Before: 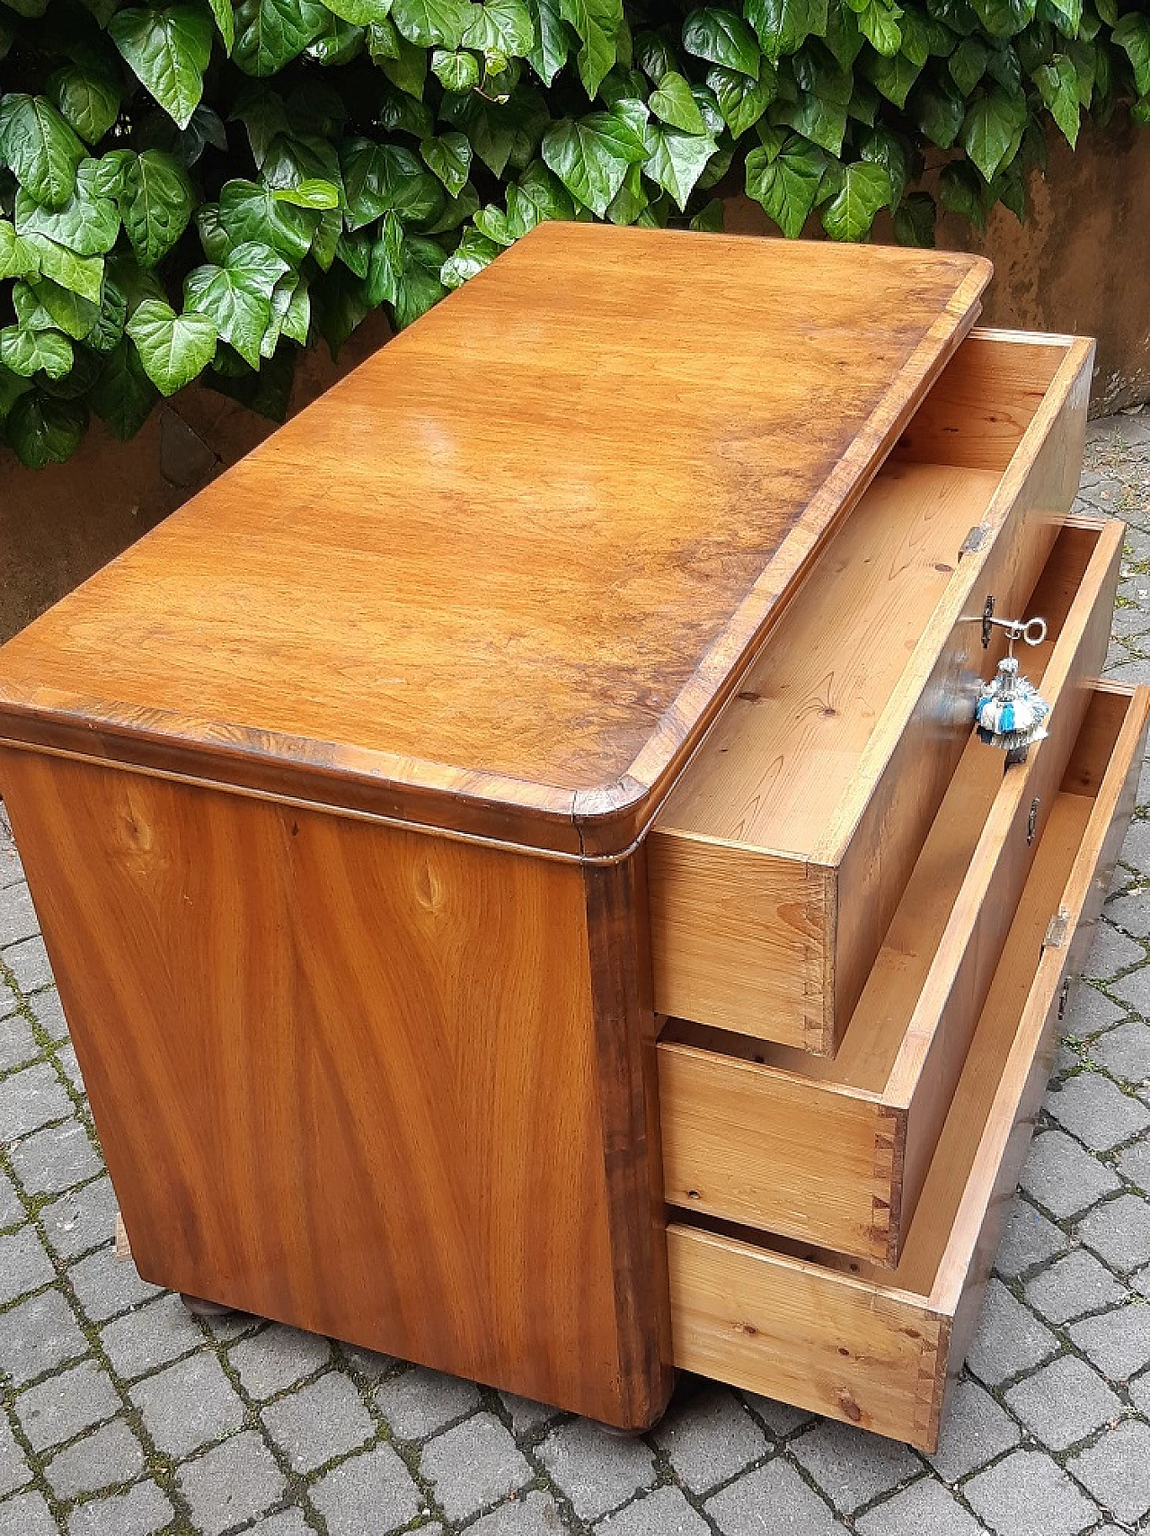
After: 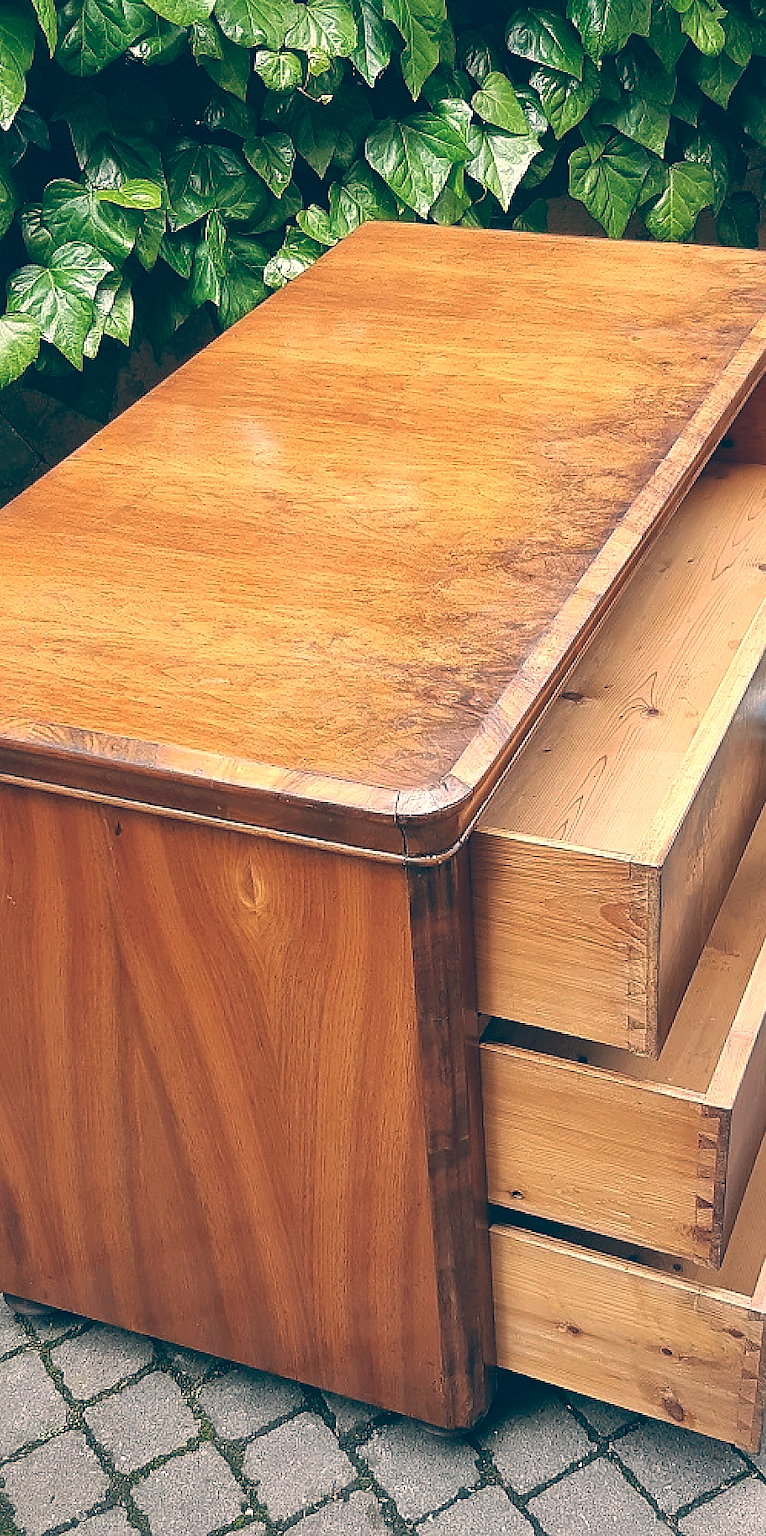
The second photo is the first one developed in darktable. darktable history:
local contrast: mode bilateral grid, contrast 20, coarseness 50, detail 120%, midtone range 0.2
crop and rotate: left 15.446%, right 17.836%
color balance: lift [1.006, 0.985, 1.002, 1.015], gamma [1, 0.953, 1.008, 1.047], gain [1.076, 1.13, 1.004, 0.87]
sharpen: amount 0.2
